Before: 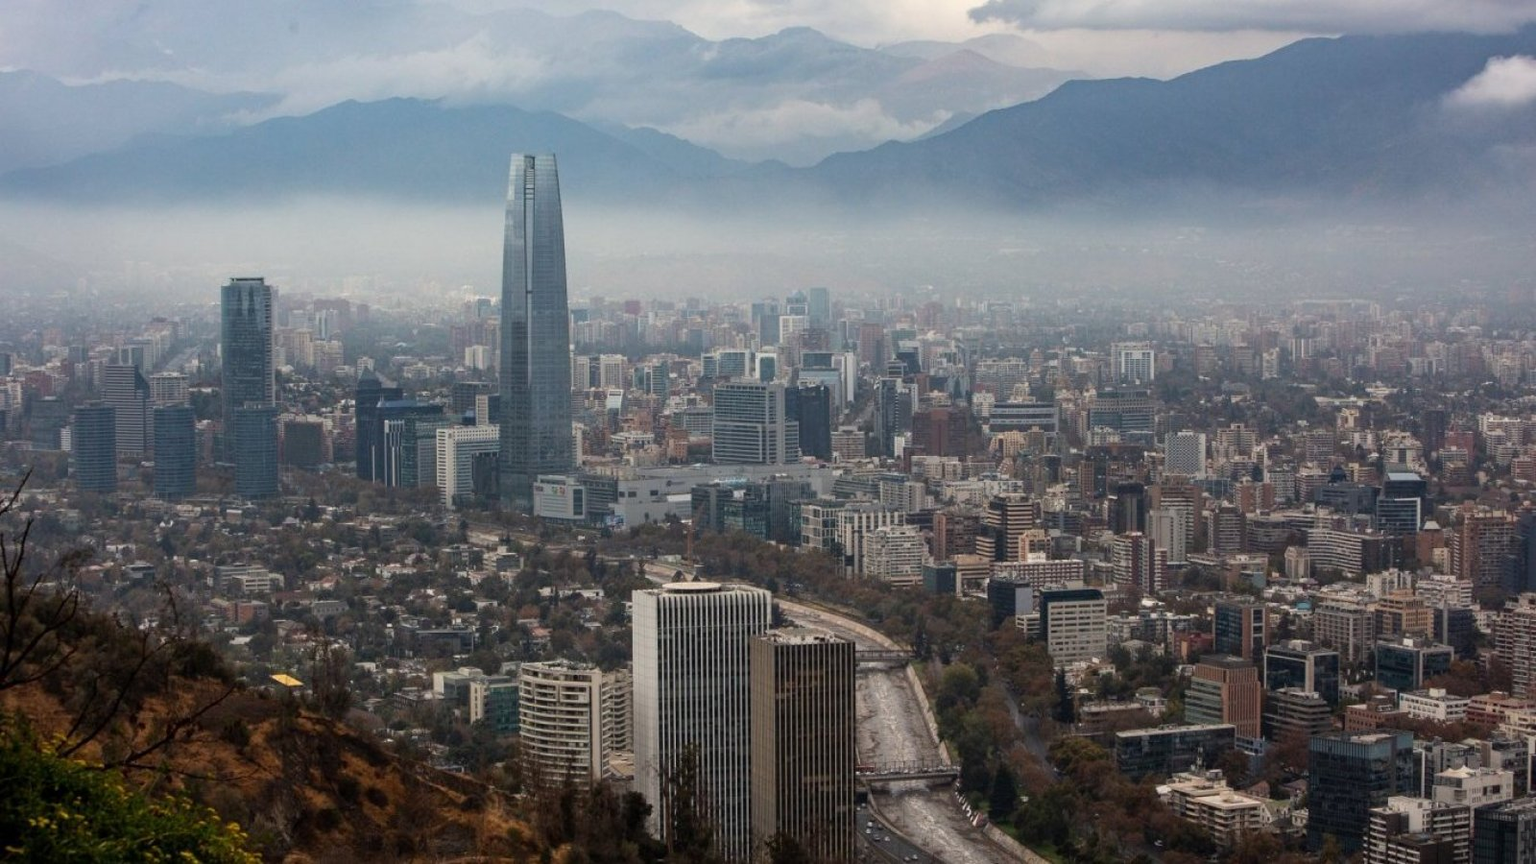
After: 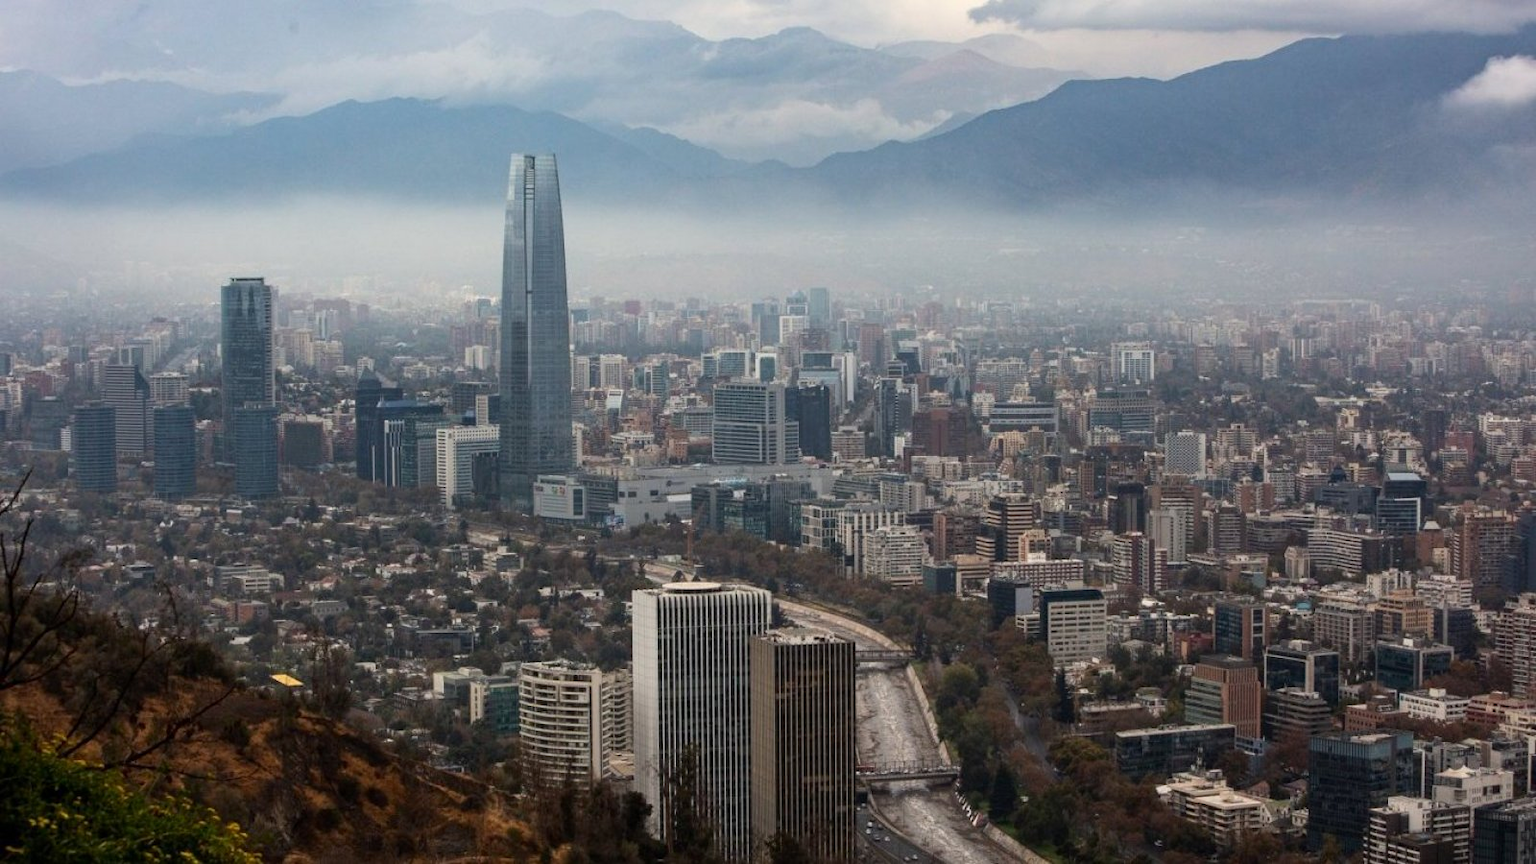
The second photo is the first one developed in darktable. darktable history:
contrast brightness saturation: contrast 0.105, brightness 0.015, saturation 0.025
